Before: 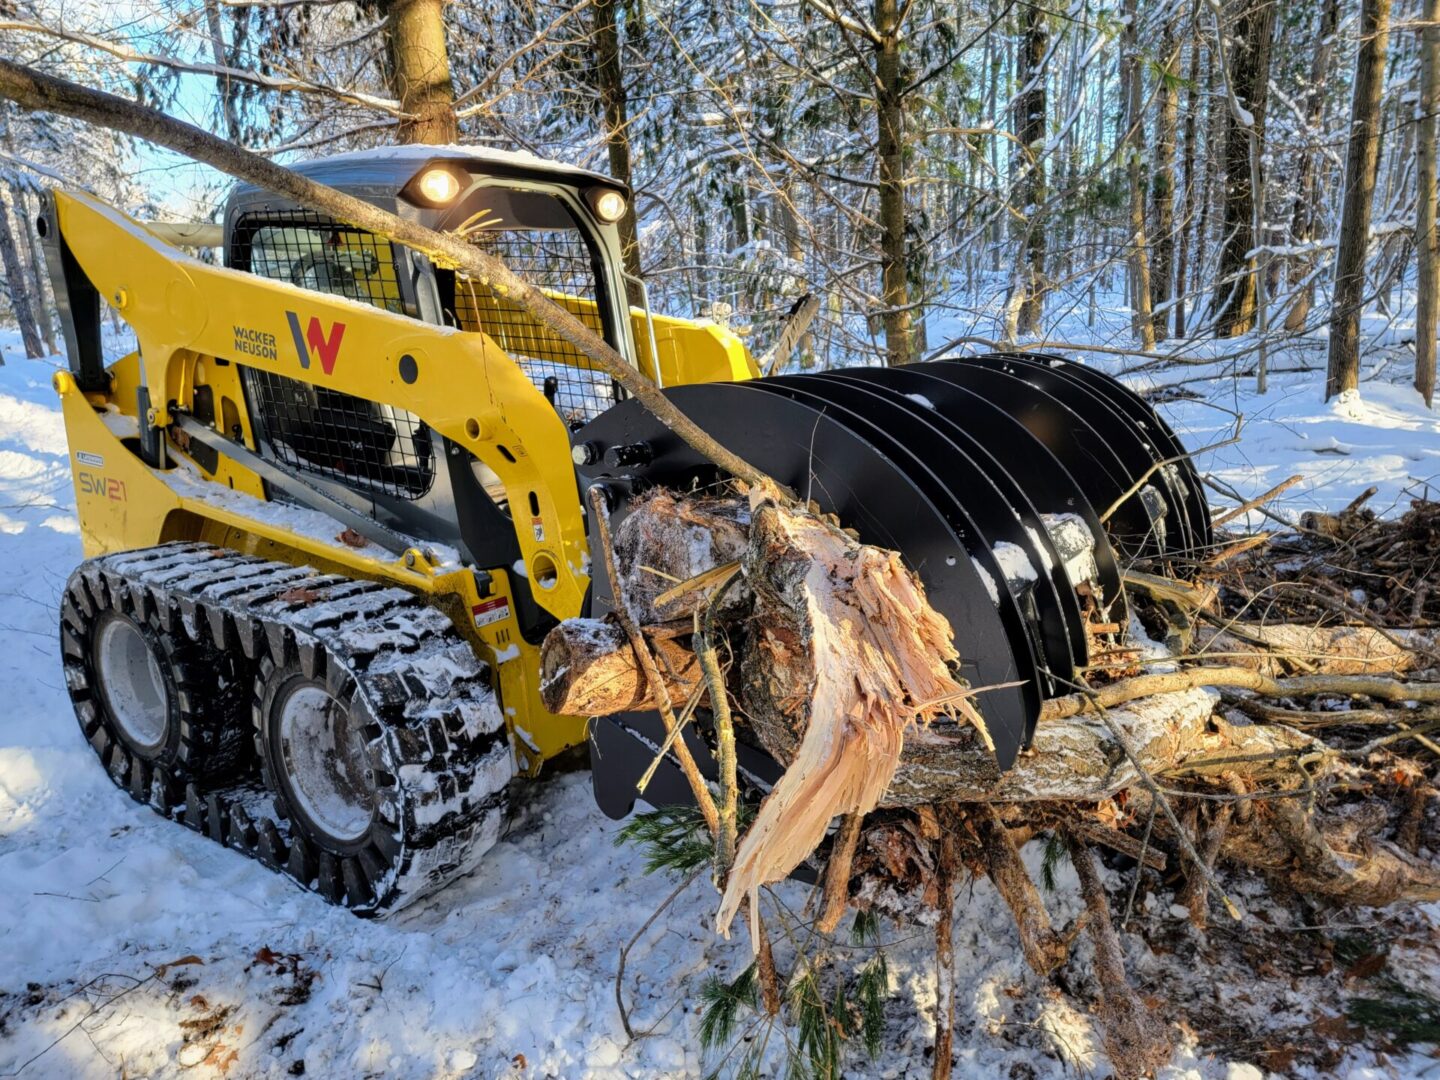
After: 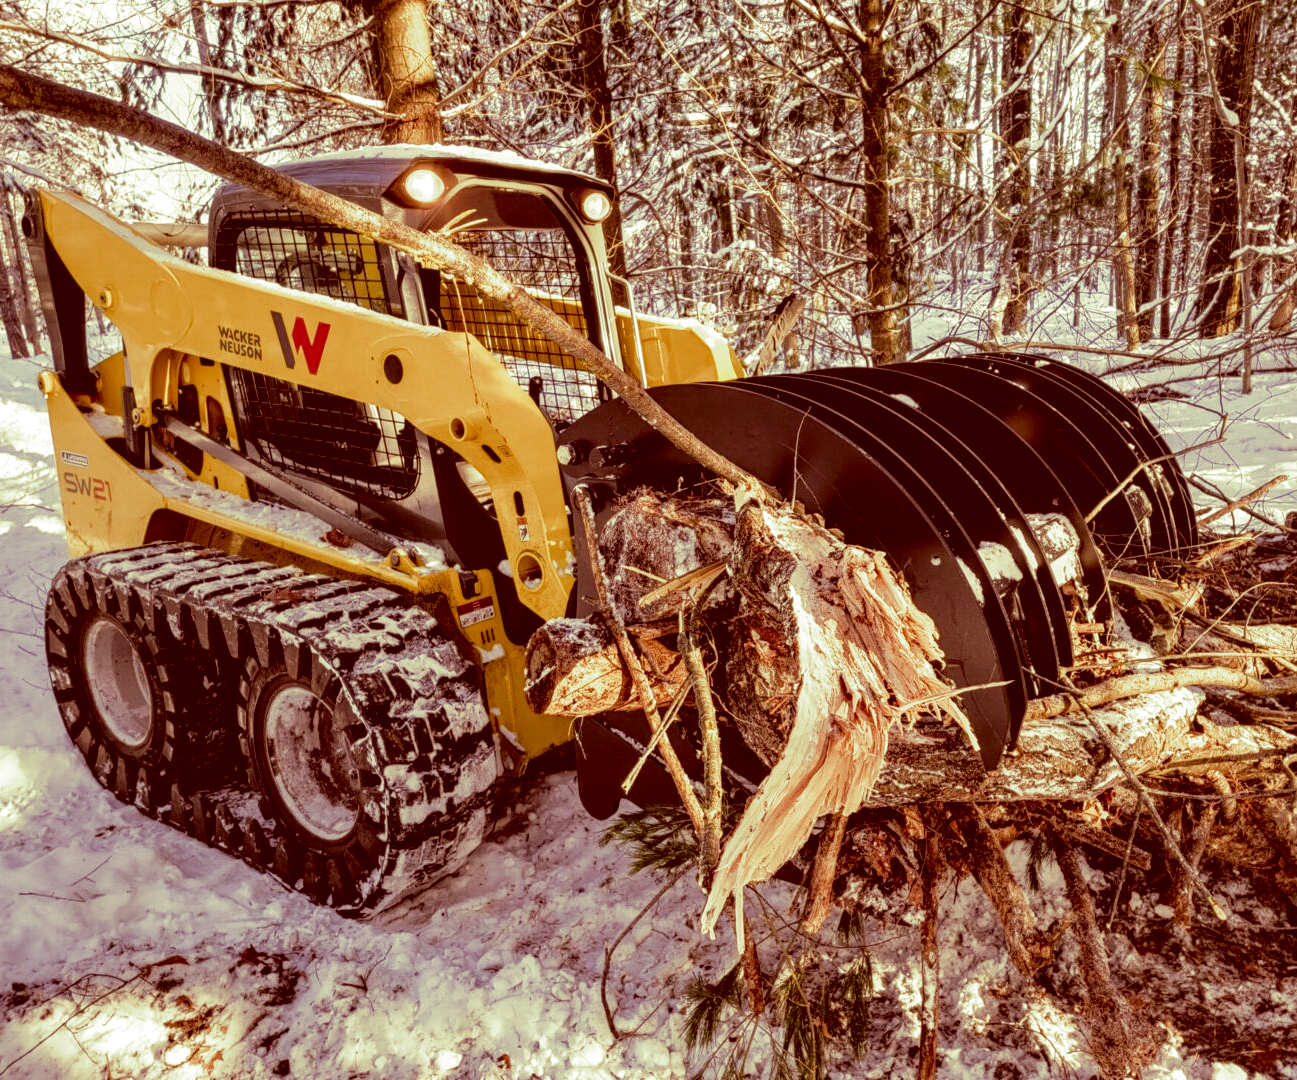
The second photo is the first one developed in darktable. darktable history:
color correction: highlights a* 9.03, highlights b* 8.71, shadows a* 40, shadows b* 40, saturation 0.8
crop and rotate: left 1.088%, right 8.807%
split-toning: shadows › hue 290.82°, shadows › saturation 0.34, highlights › saturation 0.38, balance 0, compress 50%
local contrast: highlights 59%, detail 145%
white balance: red 1, blue 1
